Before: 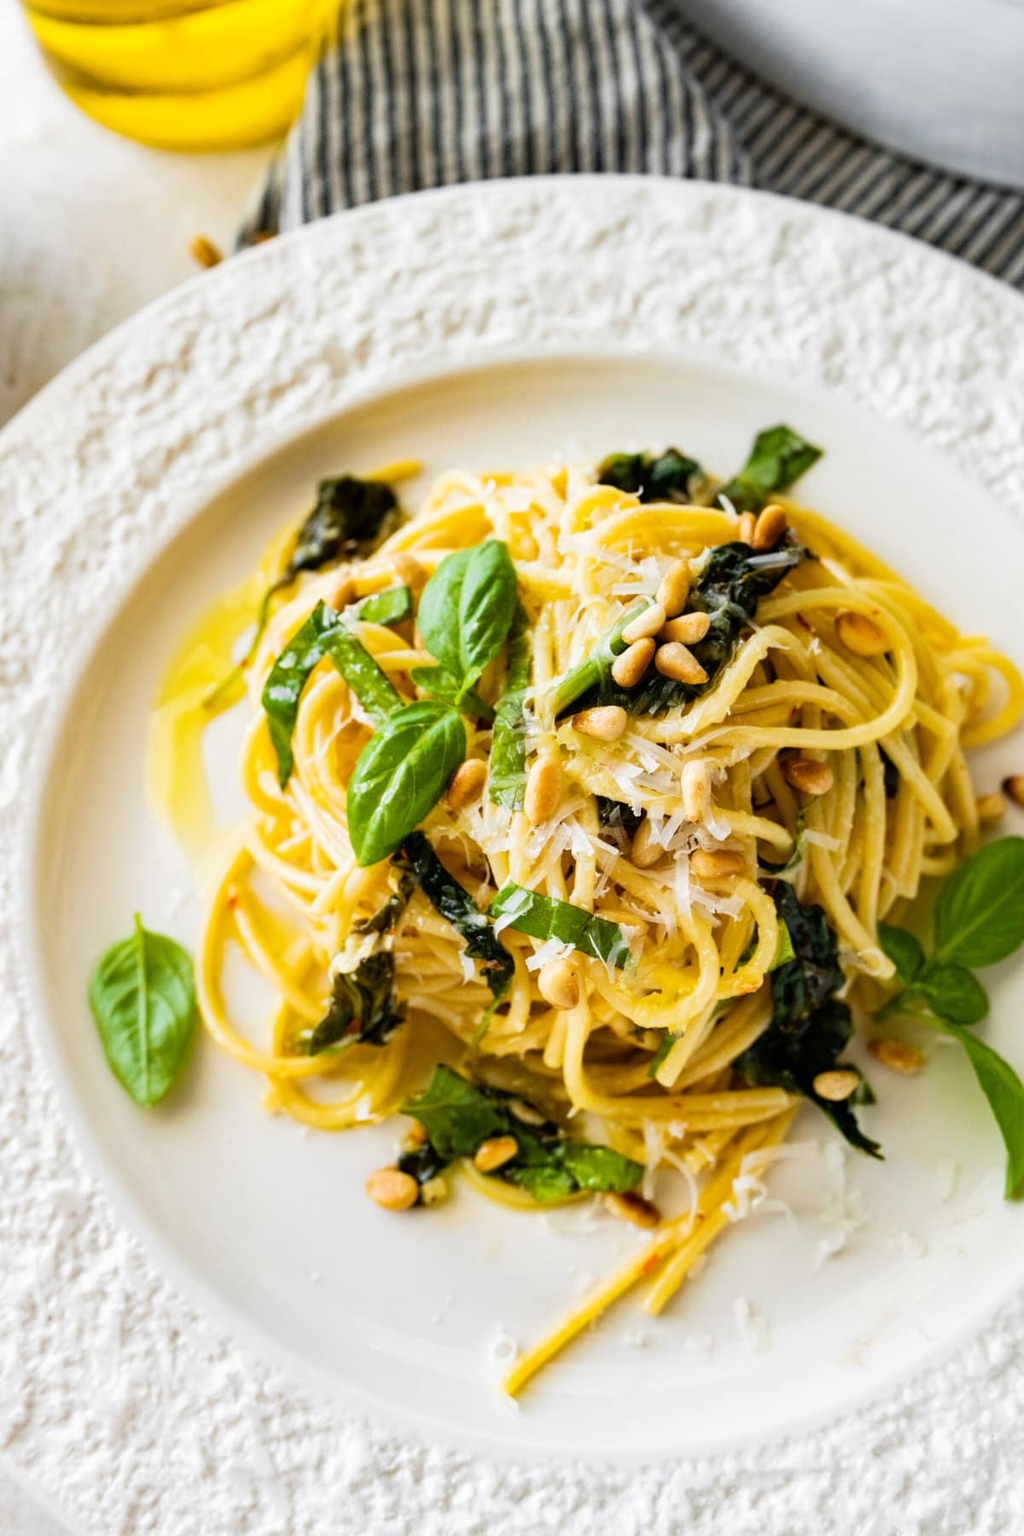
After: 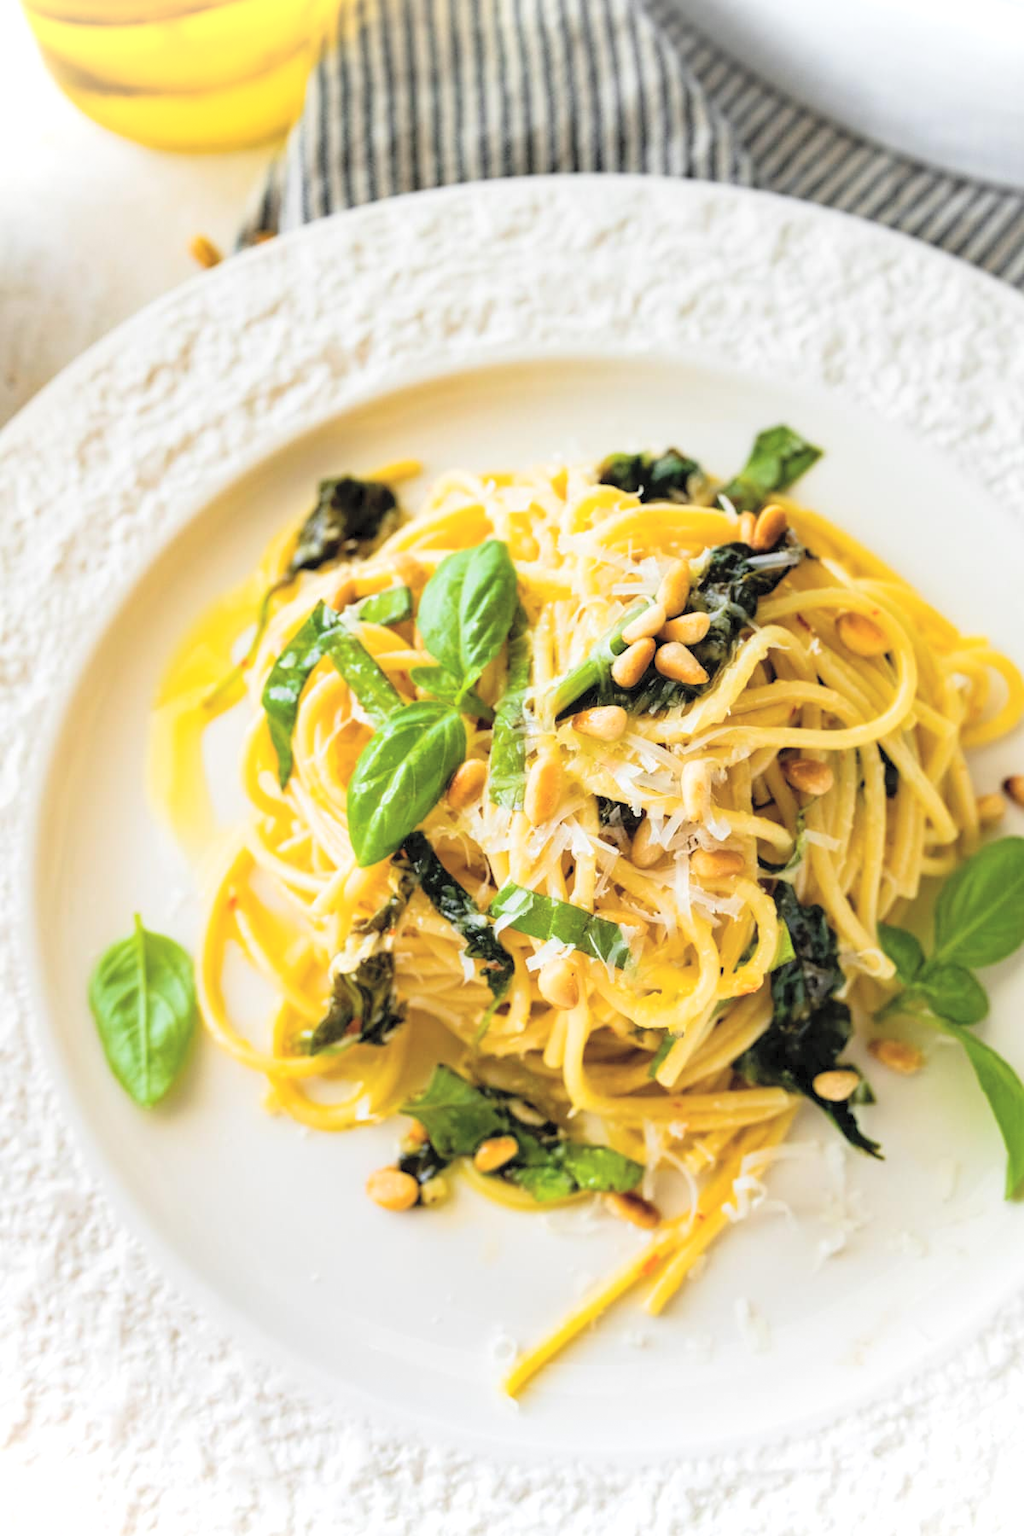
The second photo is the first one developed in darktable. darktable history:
vignetting: brightness 0.301, saturation 0.001, dithering 8-bit output, unbound false
contrast brightness saturation: brightness 0.285
